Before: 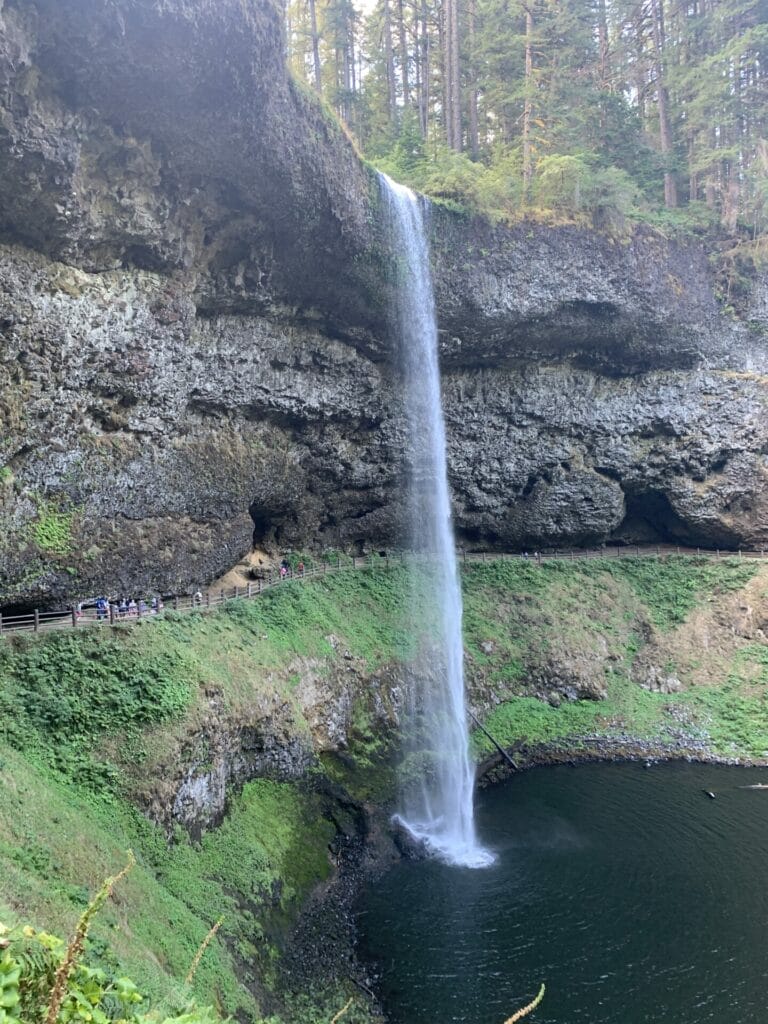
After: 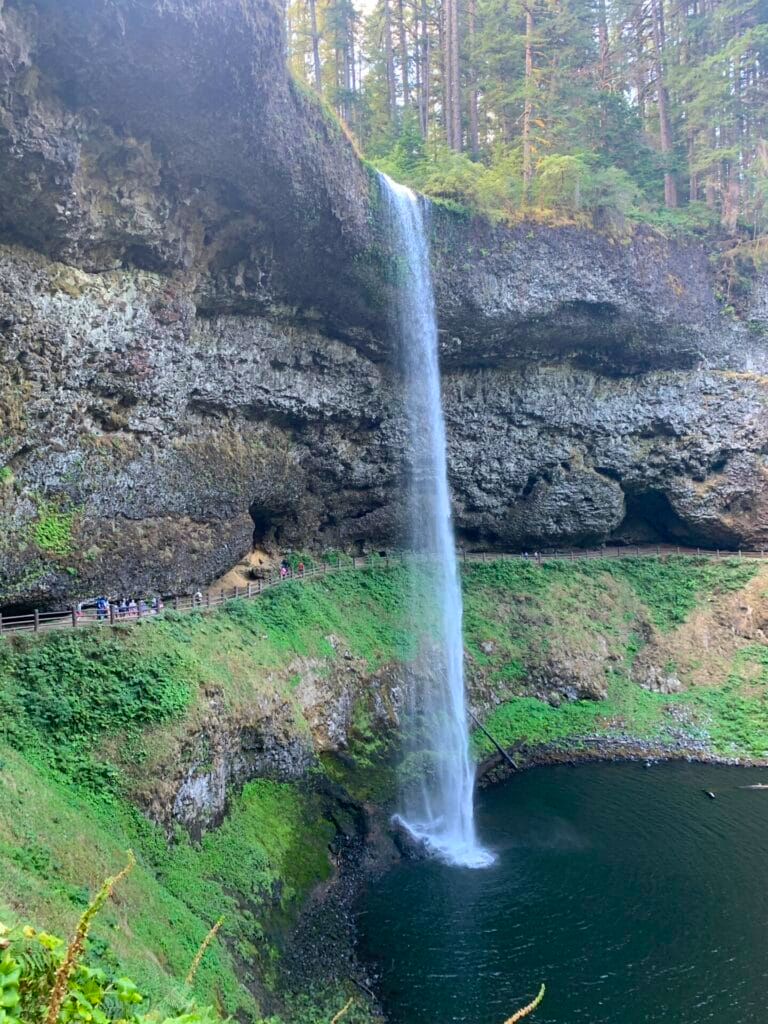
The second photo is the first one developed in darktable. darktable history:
color balance rgb: global offset › hue 170.46°, perceptual saturation grading › global saturation 17.216%, global vibrance 20%
